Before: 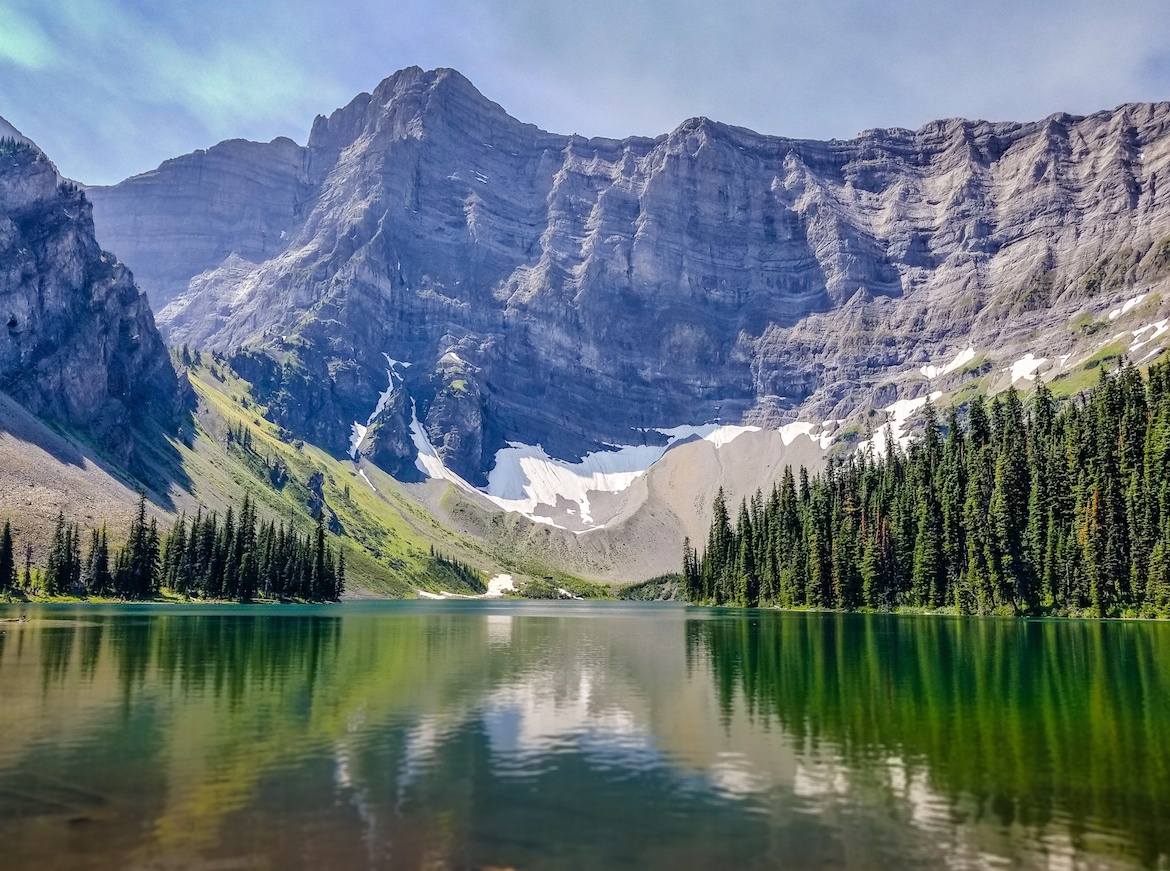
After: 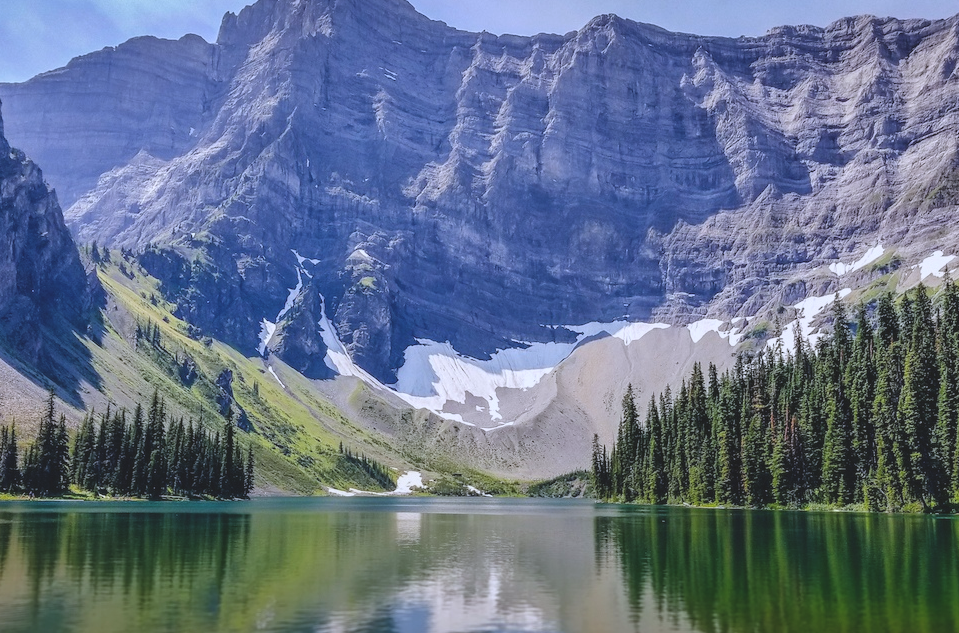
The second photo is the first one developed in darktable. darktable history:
white balance: red 0.967, blue 1.119, emerald 0.756
exposure: black level correction -0.014, exposure -0.193 EV, compensate highlight preservation false
crop: left 7.856%, top 11.836%, right 10.12%, bottom 15.387%
